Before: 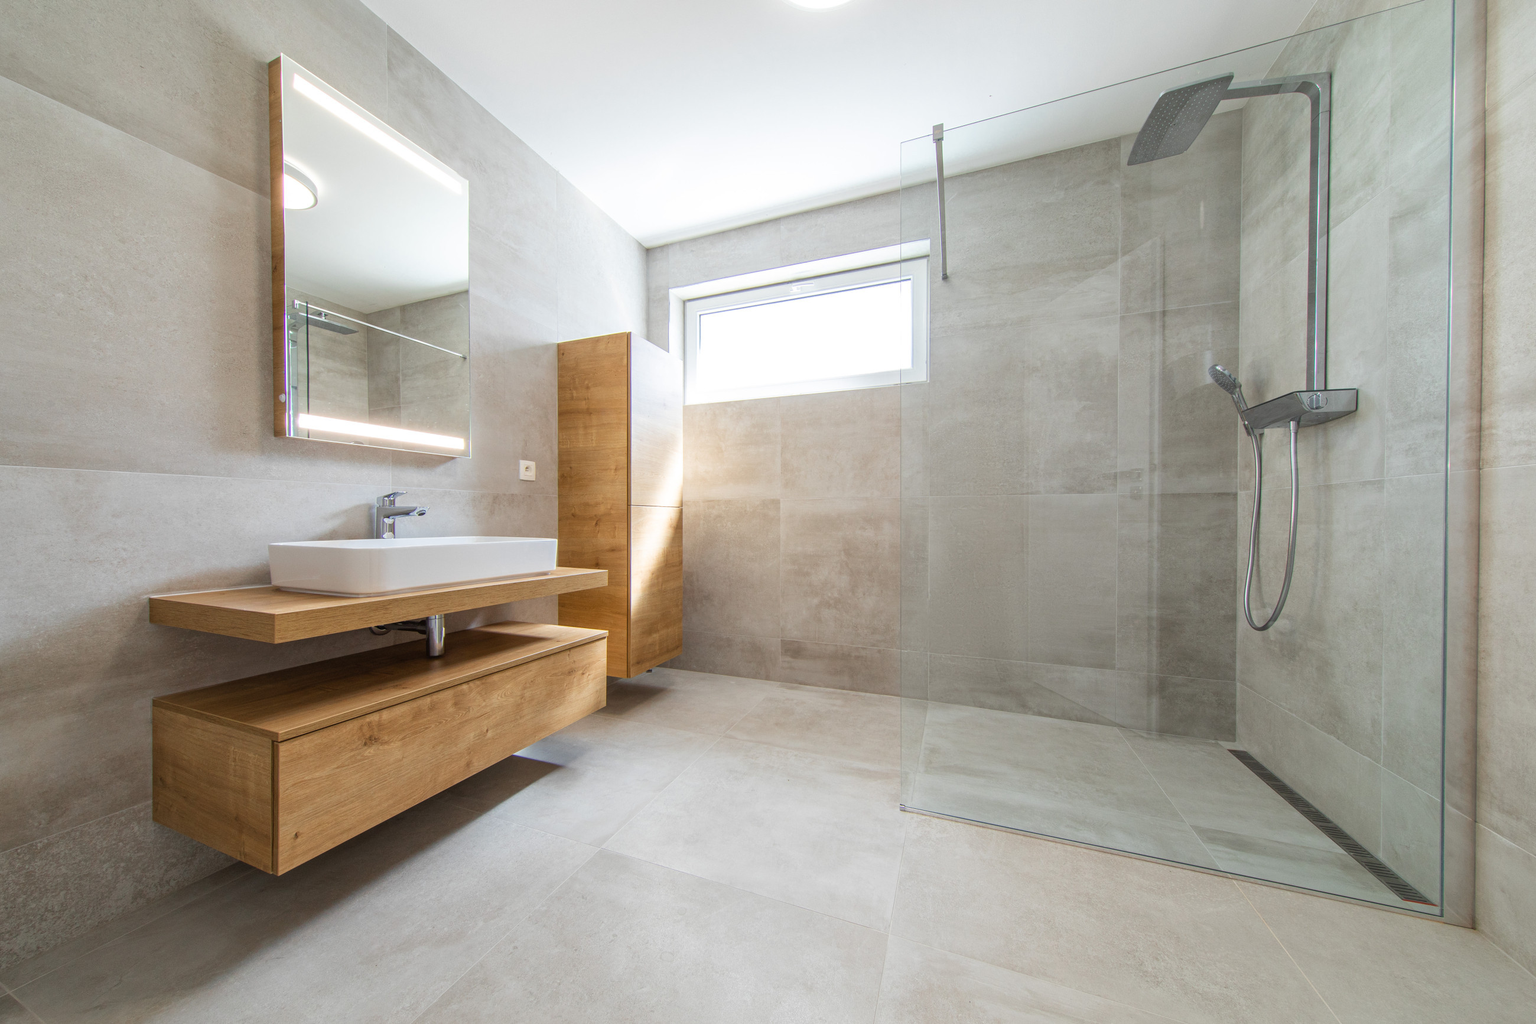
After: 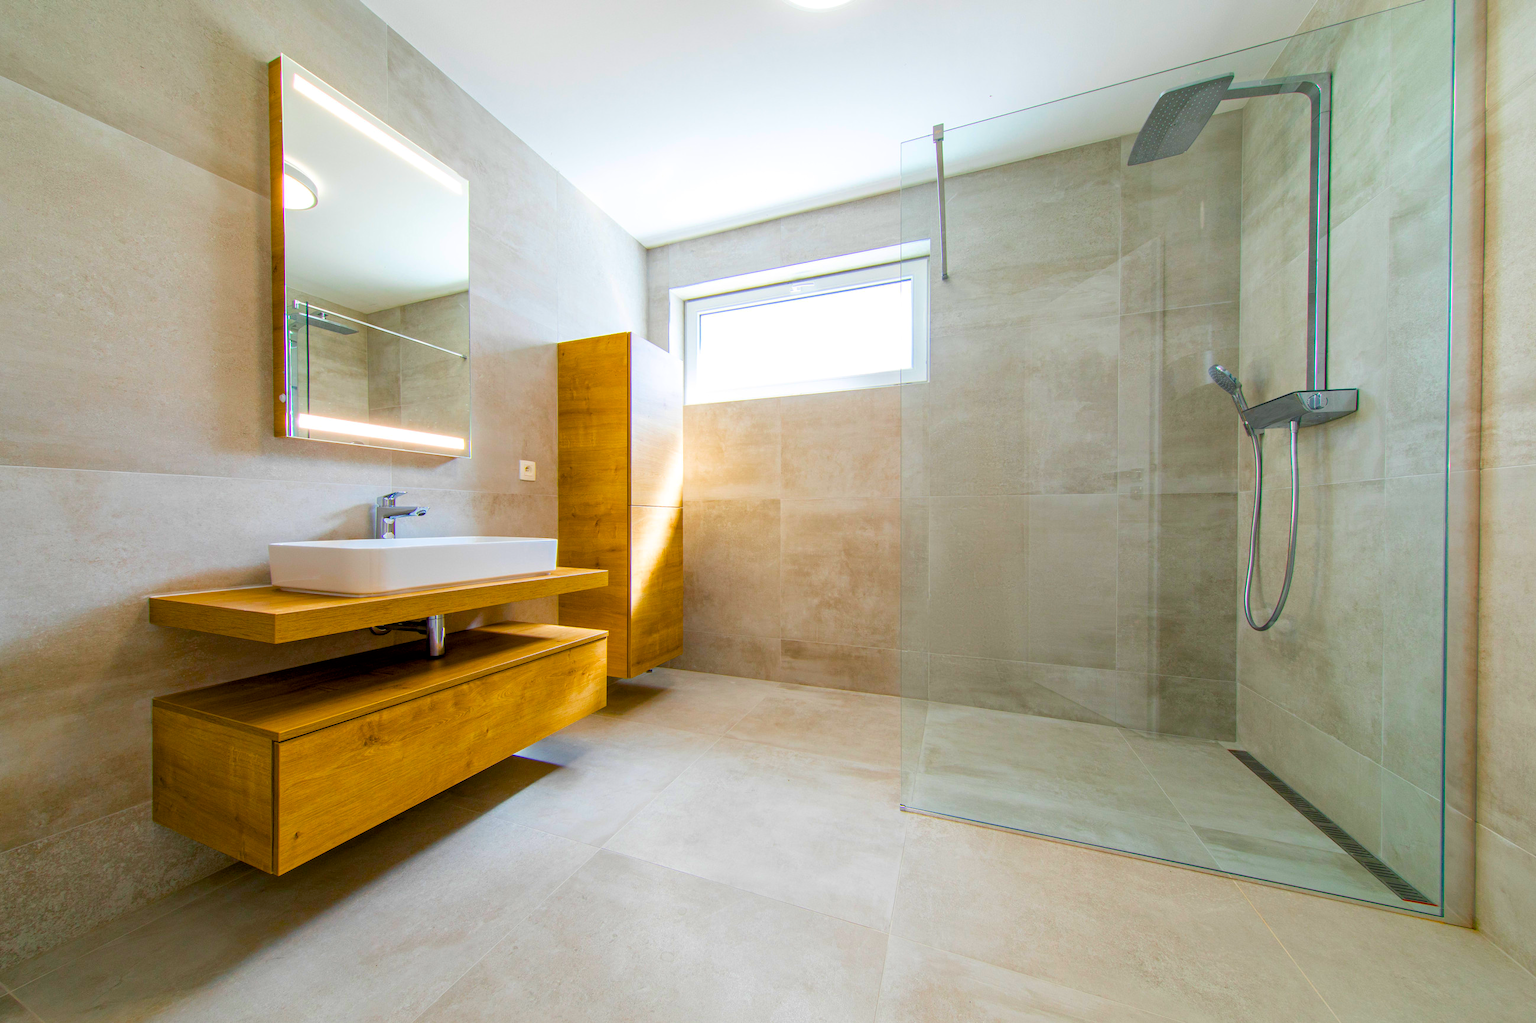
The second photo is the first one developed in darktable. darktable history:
color balance rgb: shadows lift › chroma 2.025%, shadows lift › hue 217.34°, linear chroma grading › global chroma 14.365%, perceptual saturation grading › global saturation 36.045%, perceptual saturation grading › shadows 34.568%, global vibrance 50.563%
exposure: black level correction 0.009, exposure 0.015 EV, compensate highlight preservation false
